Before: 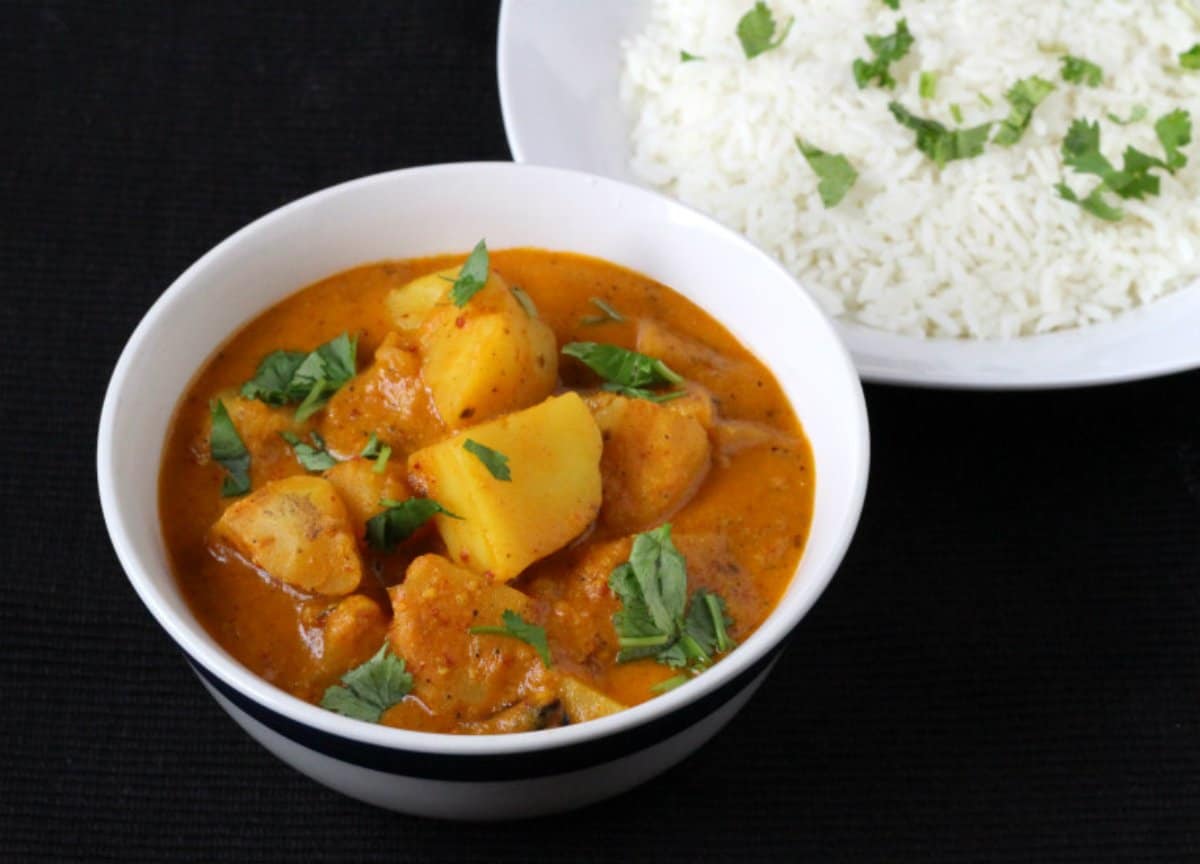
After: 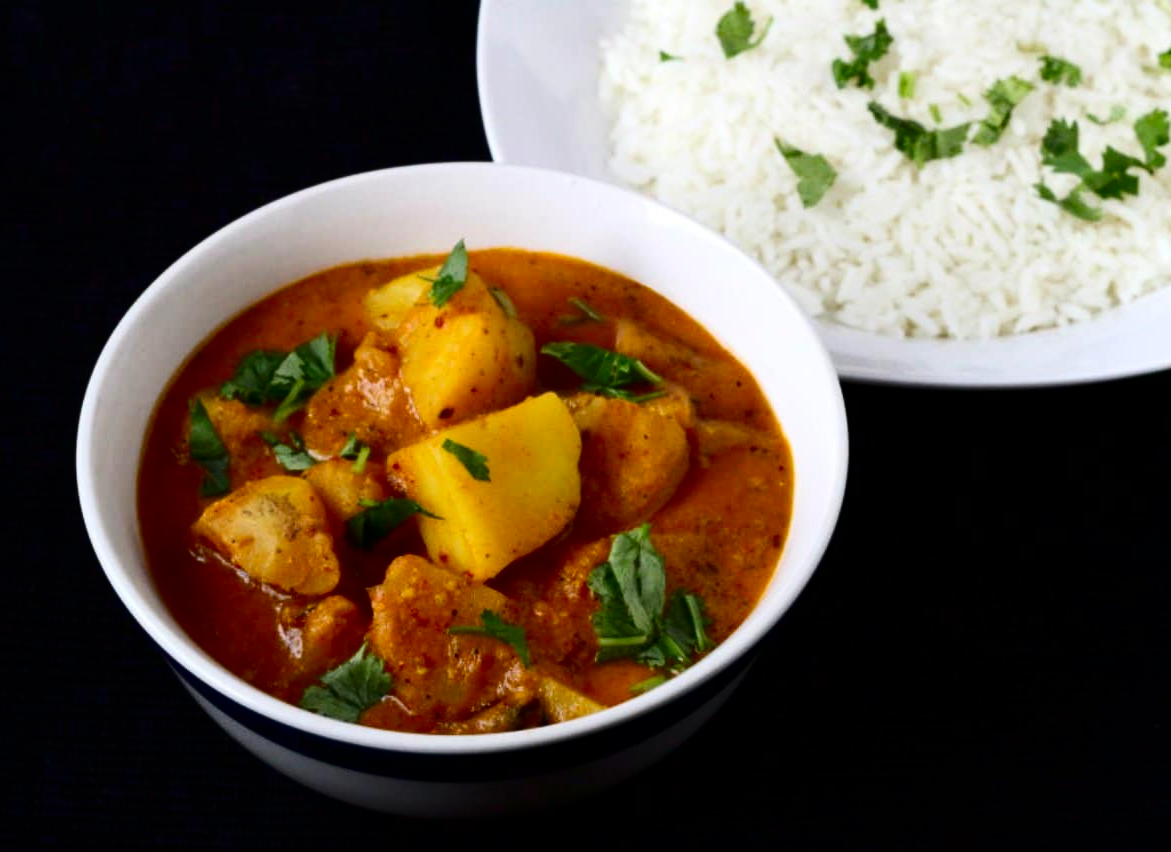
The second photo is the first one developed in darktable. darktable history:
crop and rotate: left 1.774%, right 0.633%, bottom 1.28%
contrast brightness saturation: contrast 0.24, brightness -0.24, saturation 0.14
